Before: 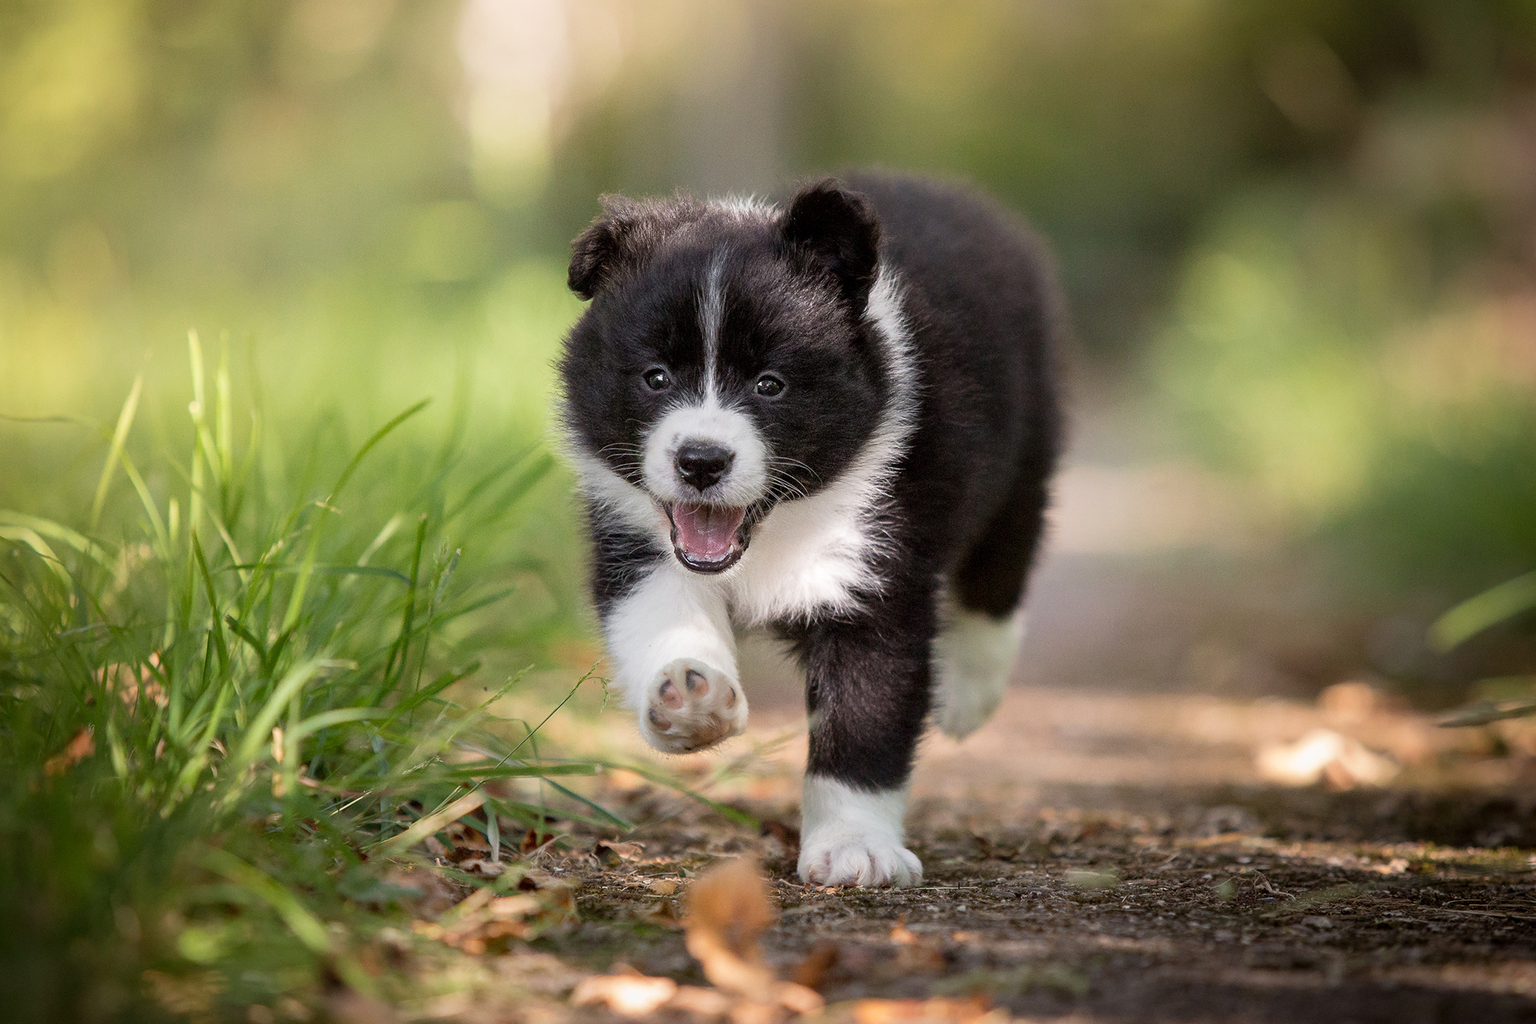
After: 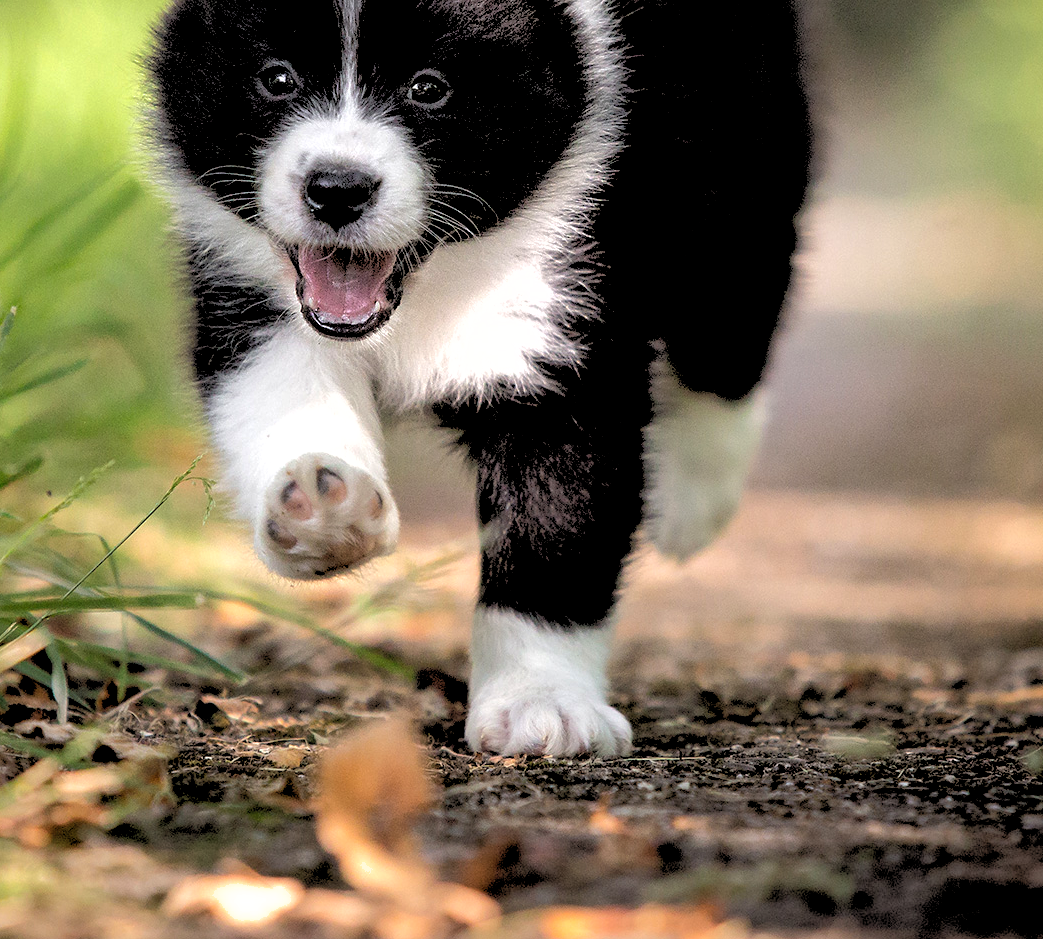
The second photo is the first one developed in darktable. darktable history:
crop and rotate: left 29.237%, top 31.152%, right 19.807%
shadows and highlights: on, module defaults
rgb levels: levels [[0.029, 0.461, 0.922], [0, 0.5, 1], [0, 0.5, 1]]
tone equalizer: -8 EV -0.417 EV, -7 EV -0.389 EV, -6 EV -0.333 EV, -5 EV -0.222 EV, -3 EV 0.222 EV, -2 EV 0.333 EV, -1 EV 0.389 EV, +0 EV 0.417 EV, edges refinement/feathering 500, mask exposure compensation -1.57 EV, preserve details no
